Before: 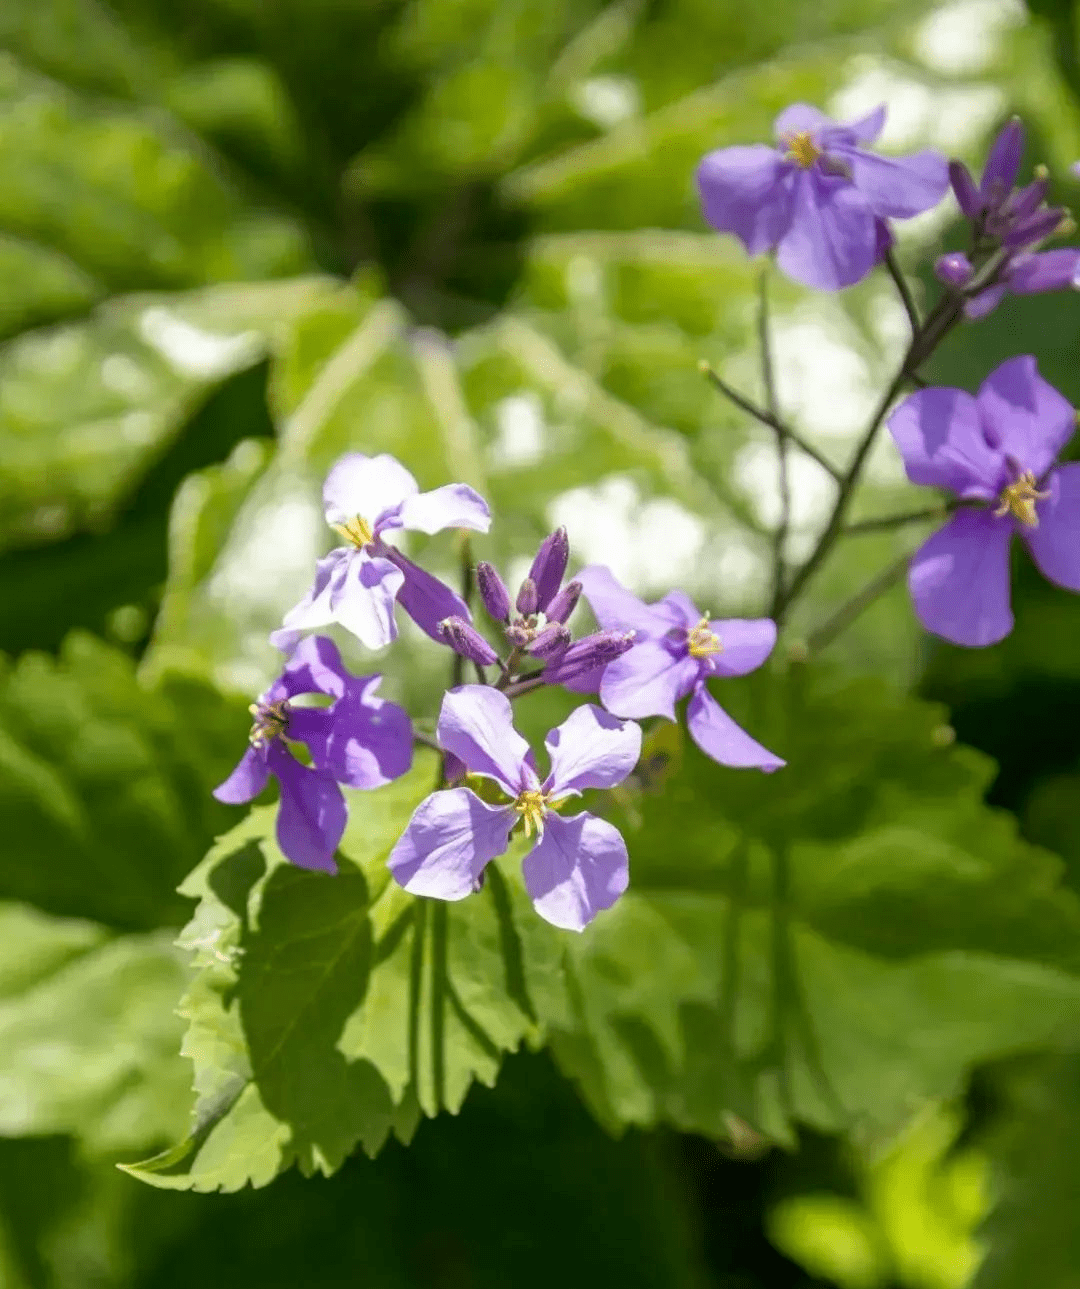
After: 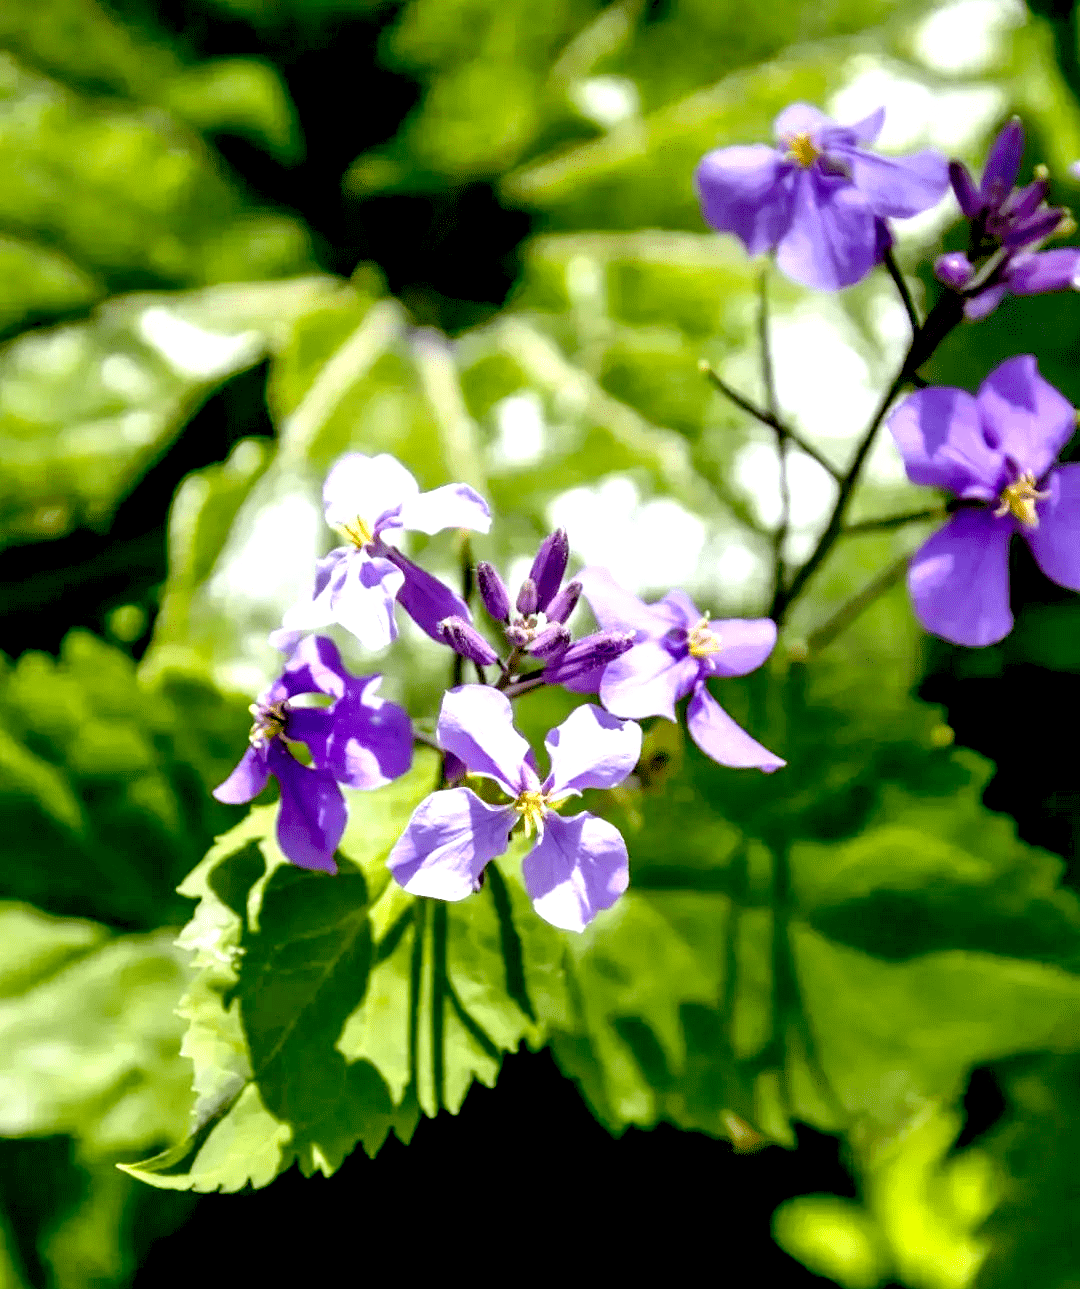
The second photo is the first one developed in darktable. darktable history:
color calibration: illuminant as shot in camera, x 0.358, y 0.373, temperature 4628.91 K
exposure: black level correction 0.039, exposure 0.499 EV, compensate exposure bias true, compensate highlight preservation false
contrast equalizer: y [[0.536, 0.565, 0.581, 0.516, 0.52, 0.491], [0.5 ×6], [0.5 ×6], [0 ×6], [0 ×6]]
